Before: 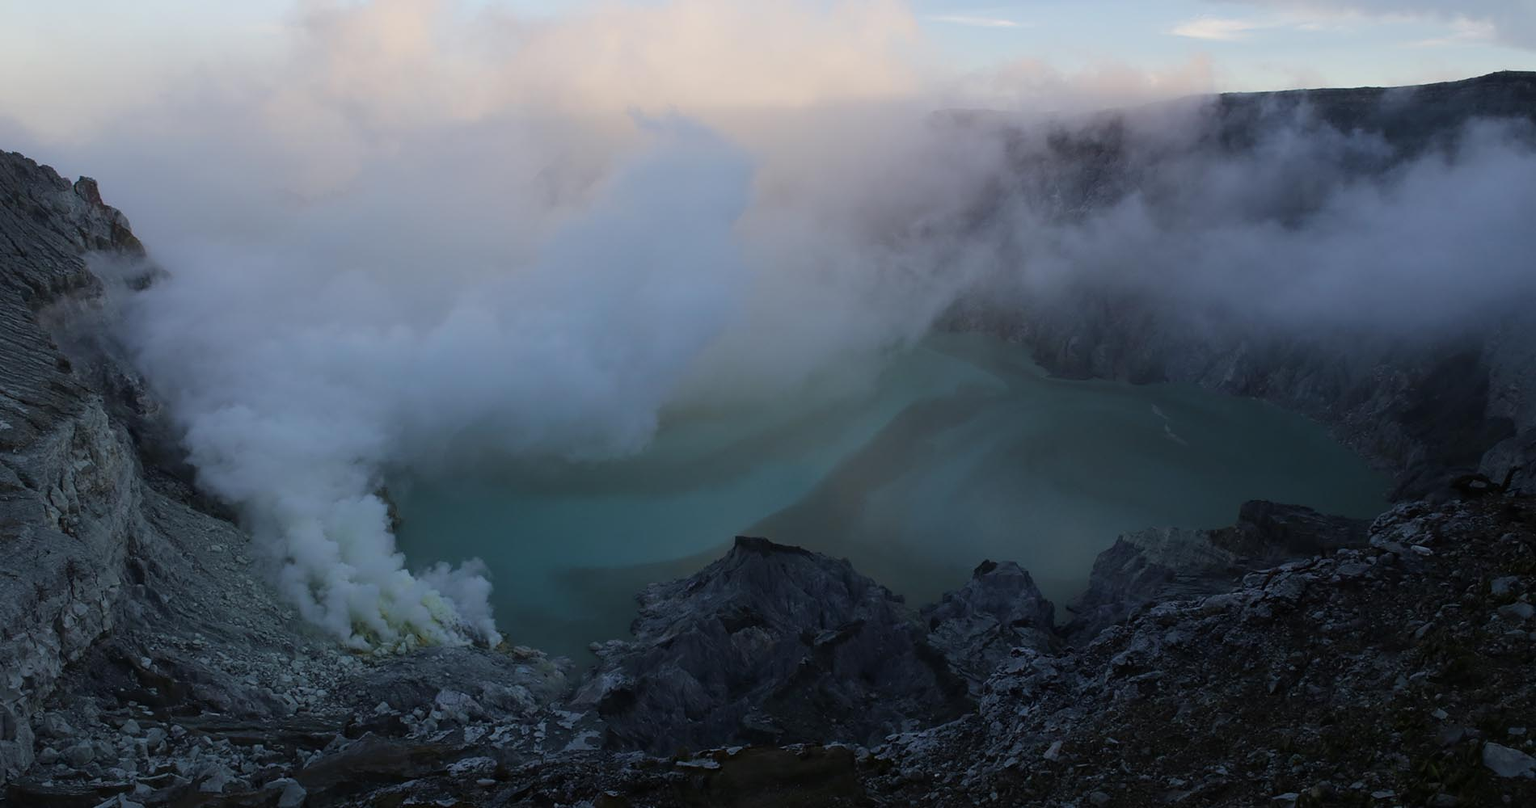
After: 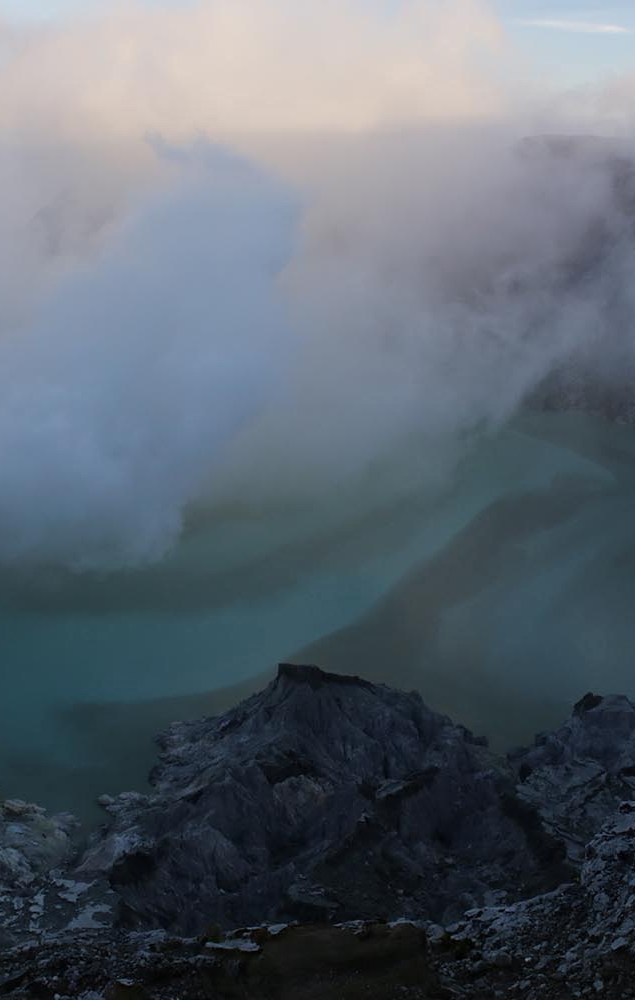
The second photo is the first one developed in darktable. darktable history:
local contrast: mode bilateral grid, contrast 9, coarseness 24, detail 115%, midtone range 0.2
crop: left 33.224%, right 33.304%
